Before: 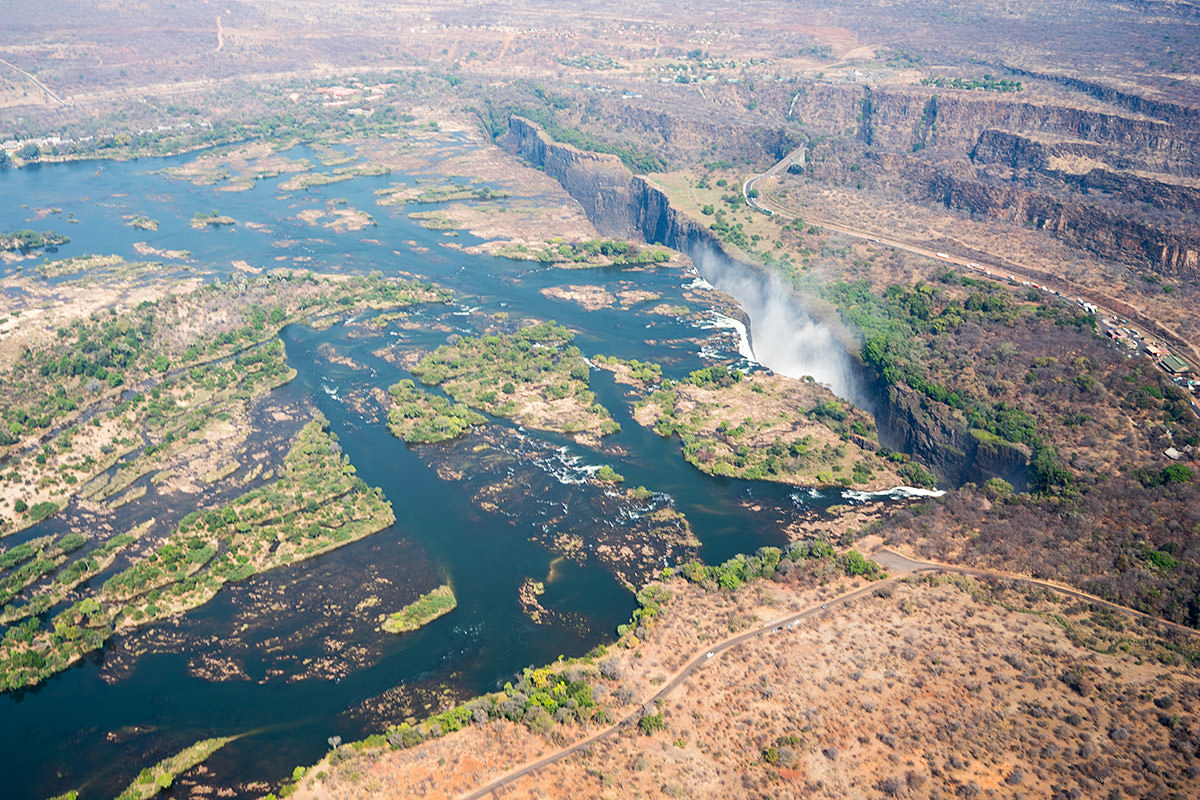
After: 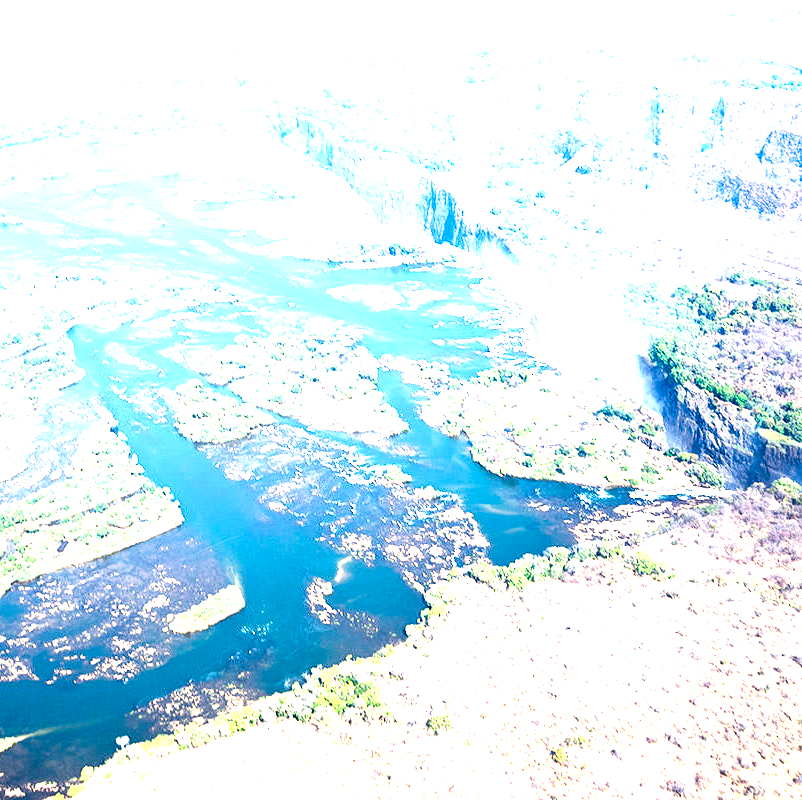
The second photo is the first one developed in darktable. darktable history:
crop and rotate: left 17.732%, right 15.423%
white balance: red 0.988, blue 1.017
tone equalizer: -8 EV -0.417 EV, -7 EV -0.389 EV, -6 EV -0.333 EV, -5 EV -0.222 EV, -3 EV 0.222 EV, -2 EV 0.333 EV, -1 EV 0.389 EV, +0 EV 0.417 EV, edges refinement/feathering 500, mask exposure compensation -1.57 EV, preserve details no
tone curve: curves: ch0 [(0, 0) (0.003, 0.038) (0.011, 0.035) (0.025, 0.03) (0.044, 0.044) (0.069, 0.062) (0.1, 0.087) (0.136, 0.114) (0.177, 0.15) (0.224, 0.193) (0.277, 0.242) (0.335, 0.299) (0.399, 0.361) (0.468, 0.437) (0.543, 0.521) (0.623, 0.614) (0.709, 0.717) (0.801, 0.817) (0.898, 0.913) (1, 1)], preserve colors none
local contrast: highlights 100%, shadows 100%, detail 120%, midtone range 0.2
exposure: black level correction 0, exposure 2 EV, compensate highlight preservation false
color calibration: x 0.37, y 0.382, temperature 4313.32 K
